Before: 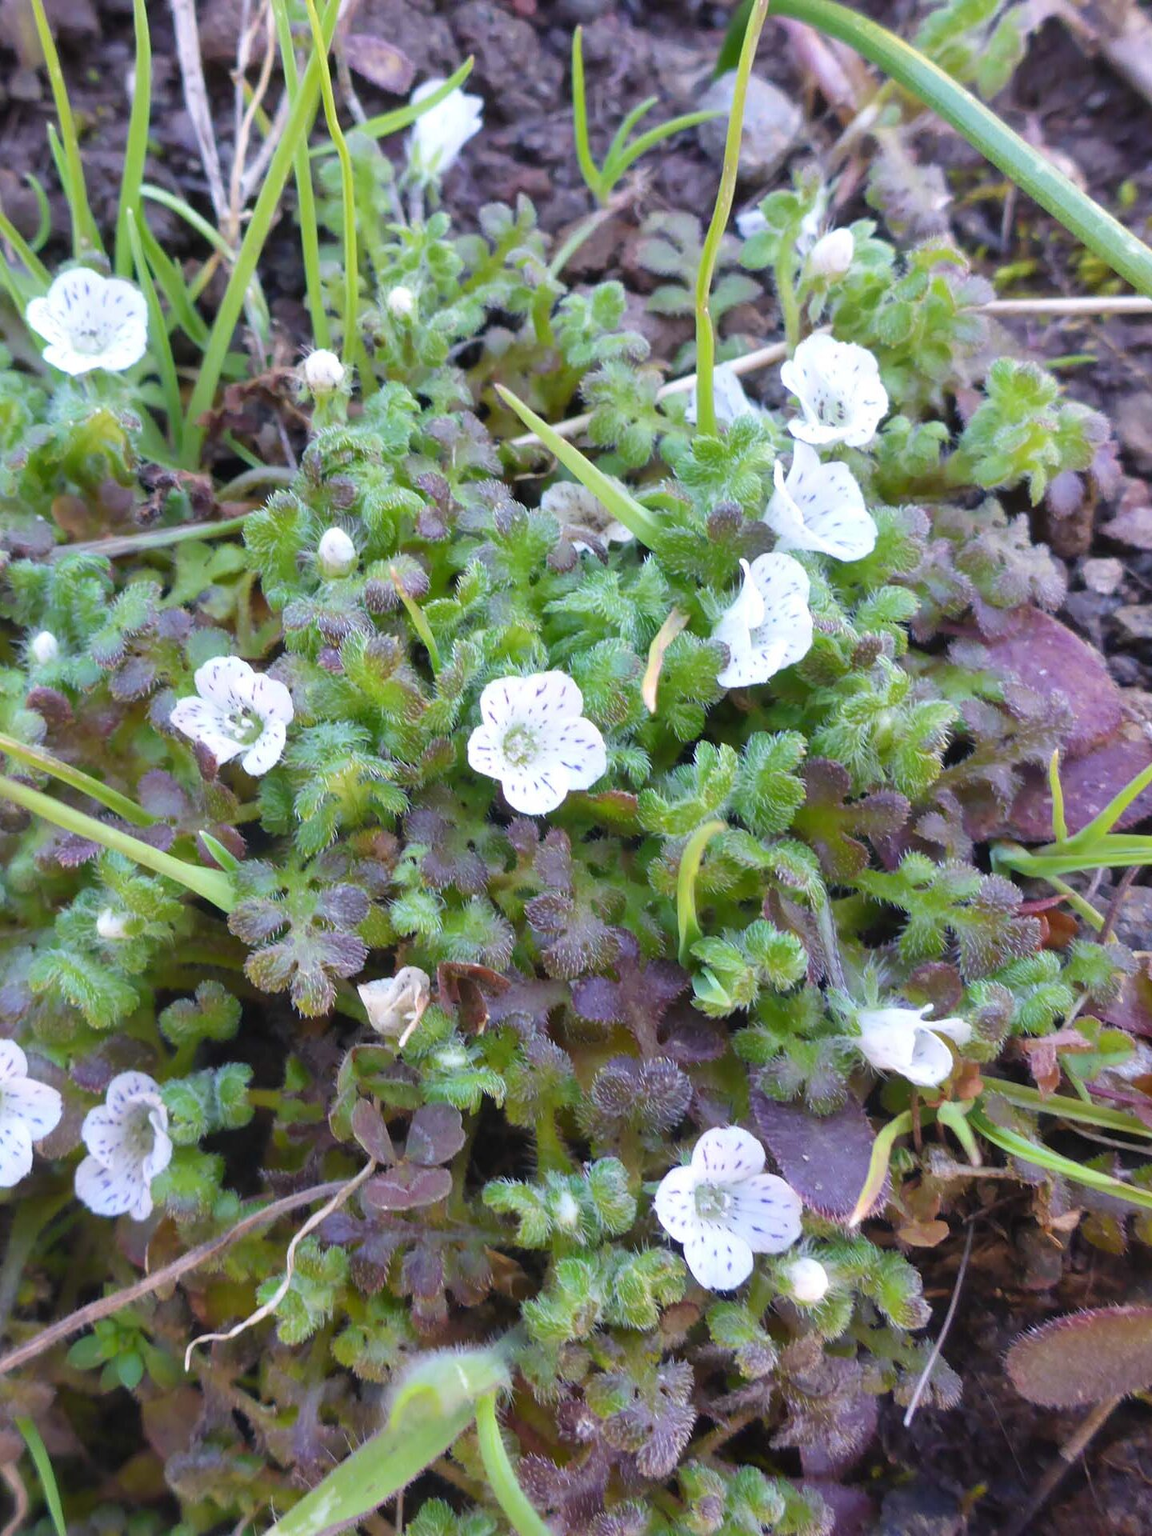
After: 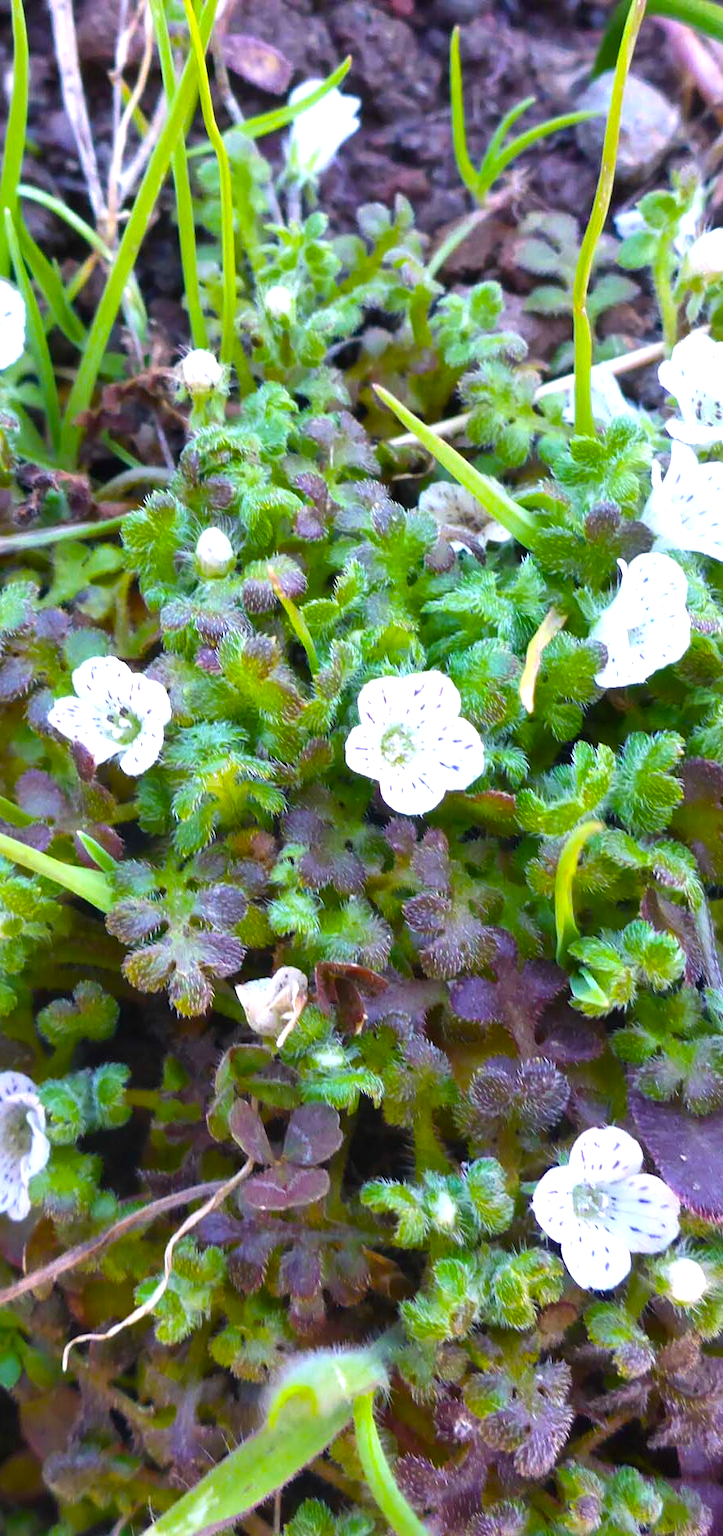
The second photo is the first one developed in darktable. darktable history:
crop: left 10.644%, right 26.528%
color balance rgb: linear chroma grading › global chroma 9%, perceptual saturation grading › global saturation 36%, perceptual brilliance grading › global brilliance 15%, perceptual brilliance grading › shadows -35%, global vibrance 15%
